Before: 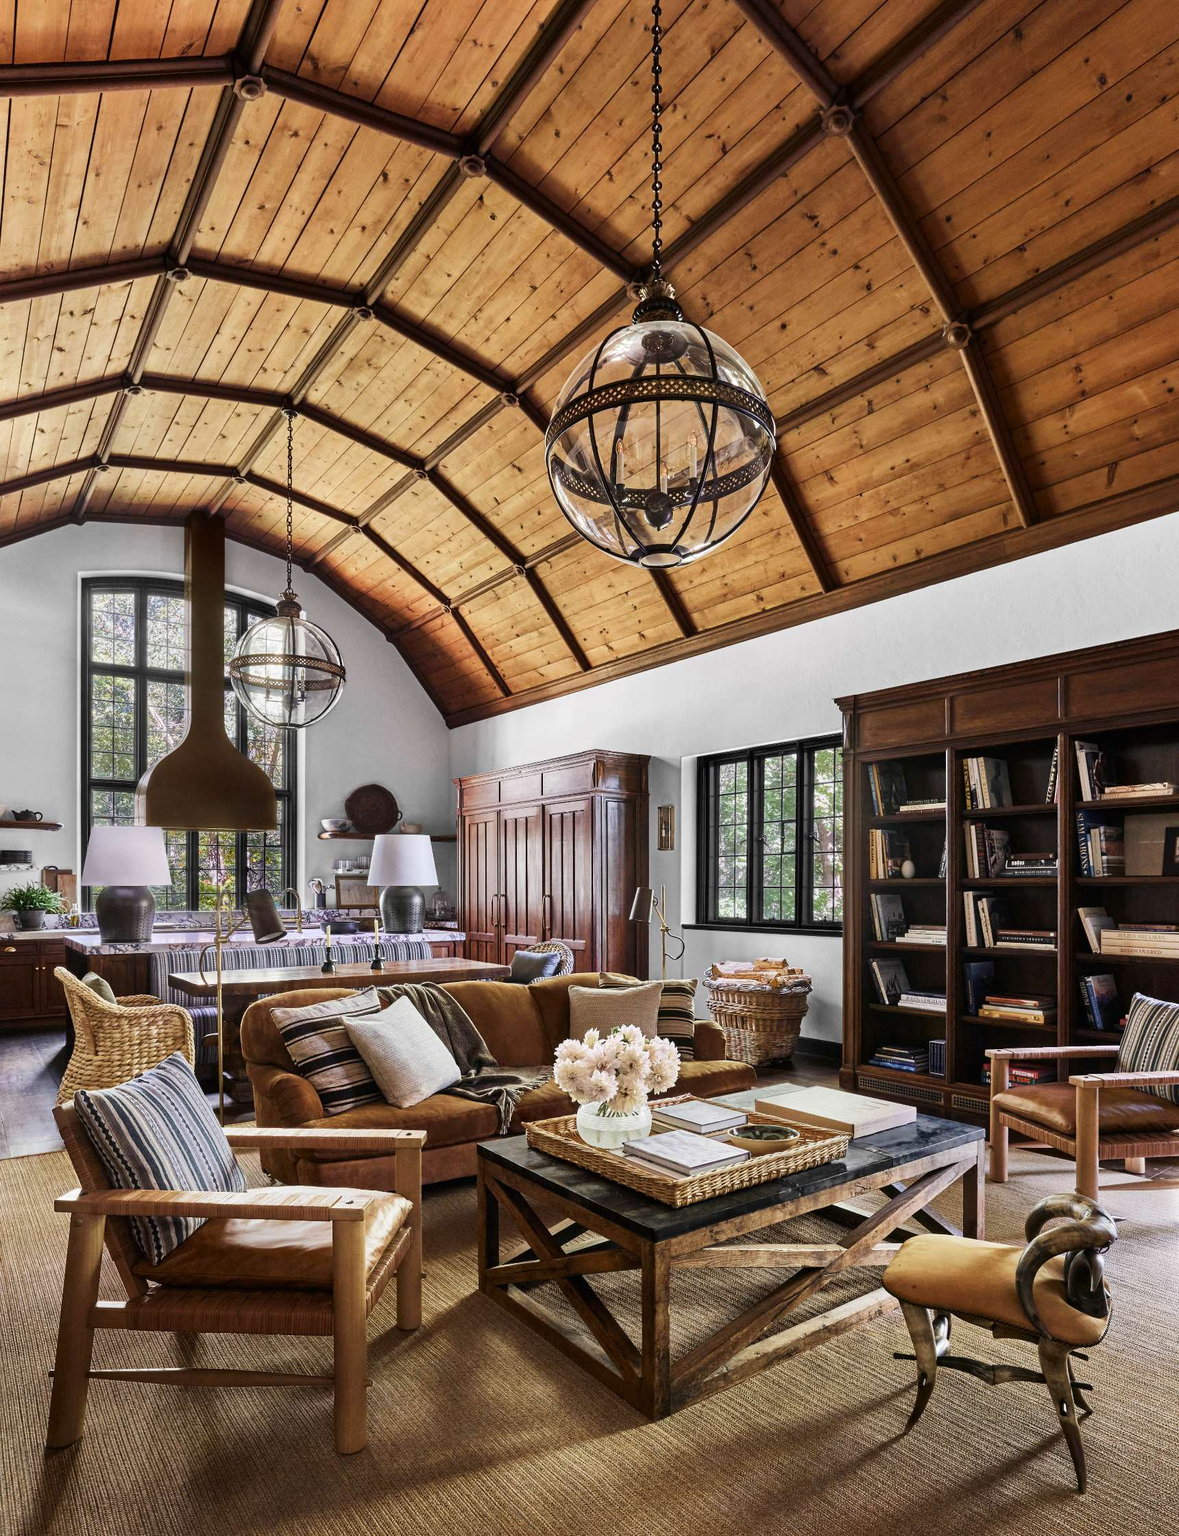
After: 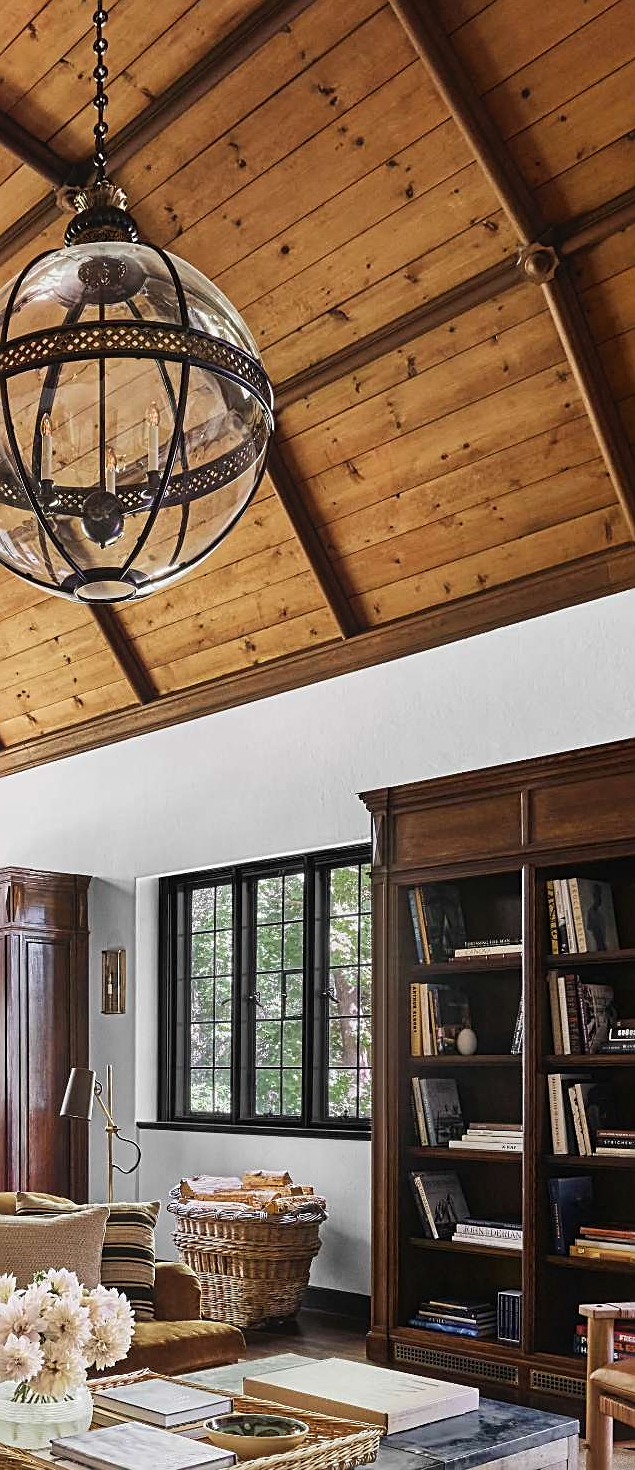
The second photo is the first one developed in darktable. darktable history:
crop and rotate: left 49.936%, top 10.094%, right 13.136%, bottom 24.256%
sharpen: on, module defaults
contrast equalizer: y [[0.439, 0.44, 0.442, 0.457, 0.493, 0.498], [0.5 ×6], [0.5 ×6], [0 ×6], [0 ×6]], mix 0.59
